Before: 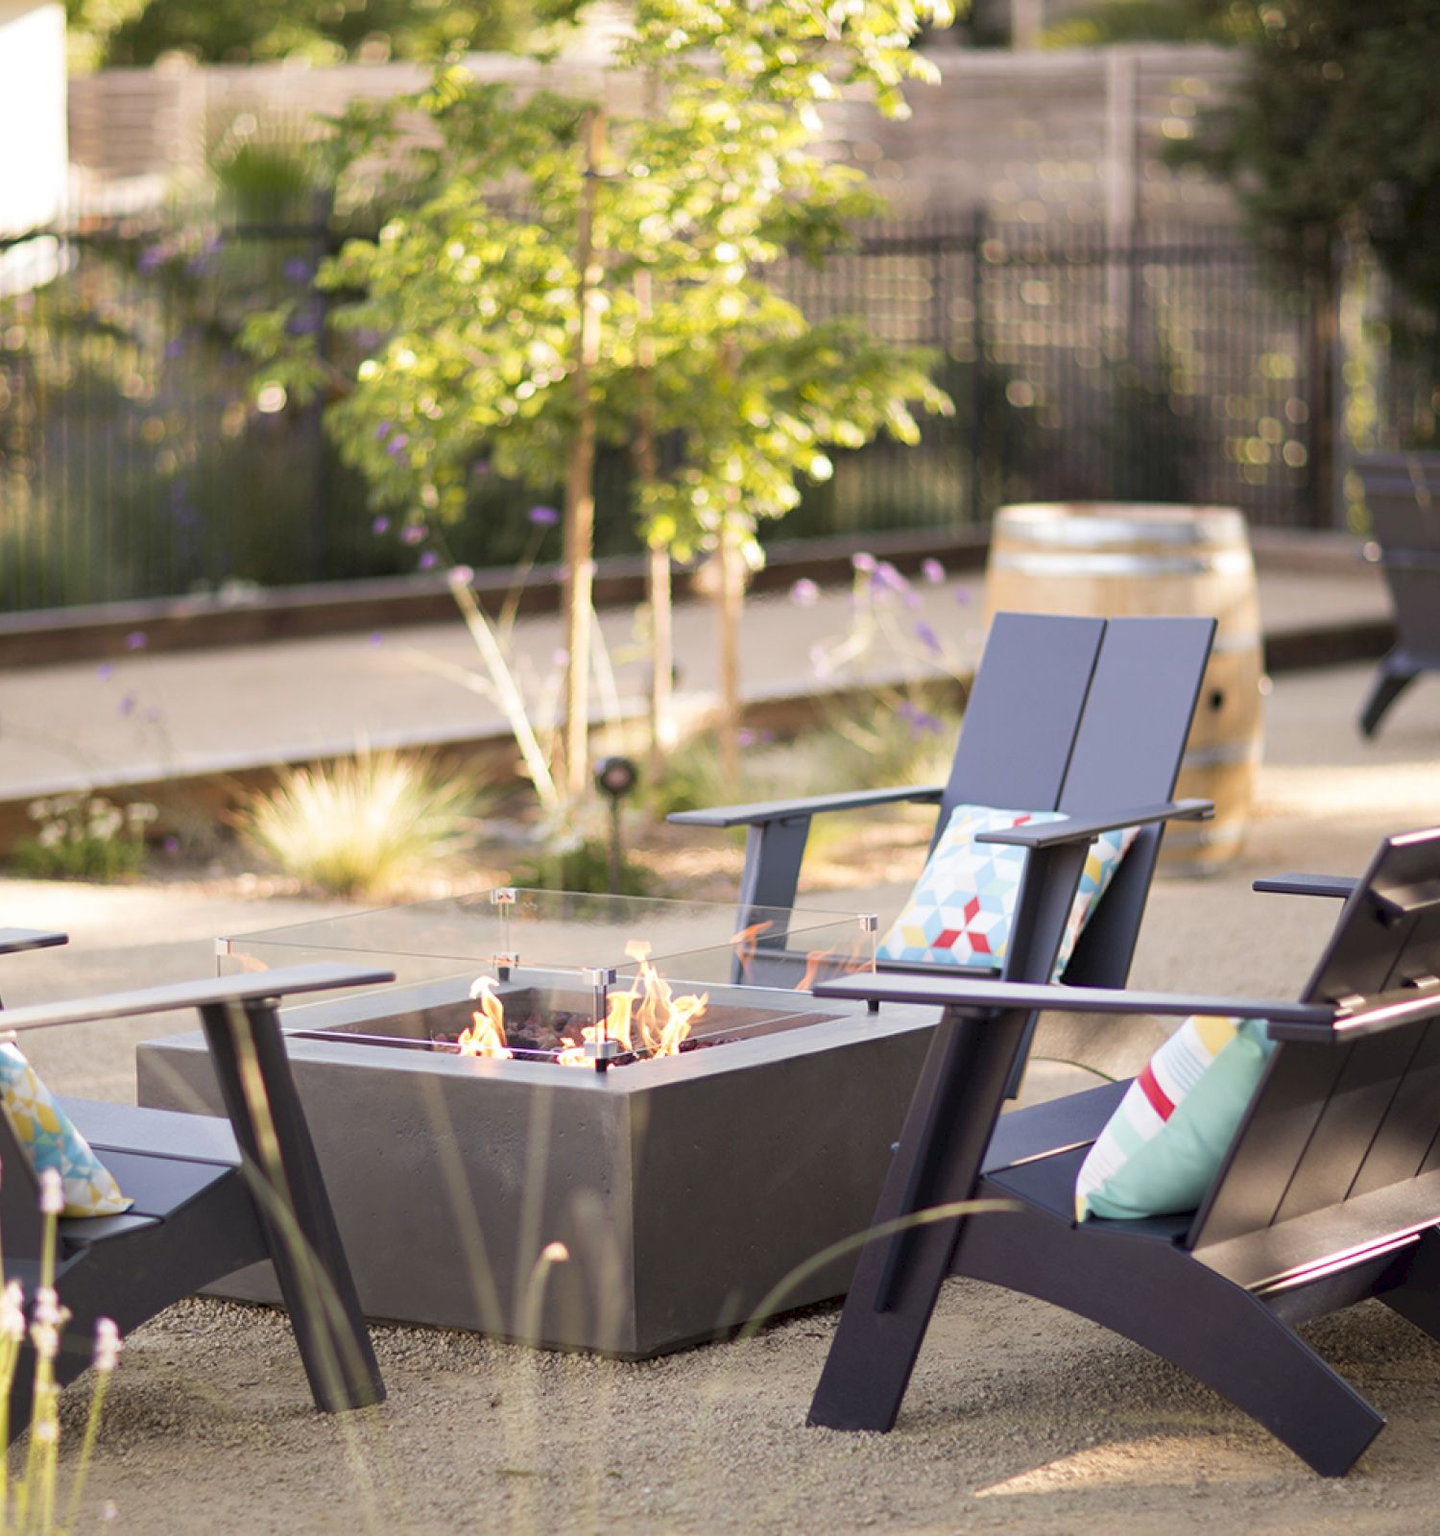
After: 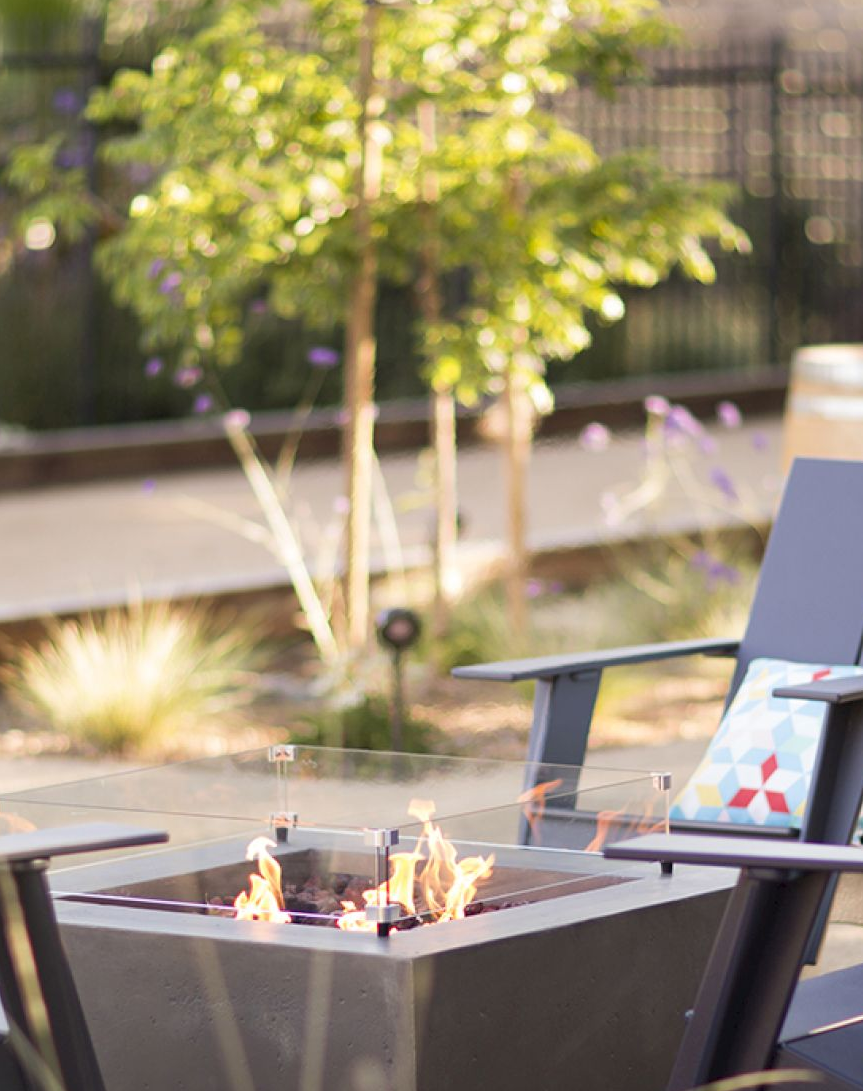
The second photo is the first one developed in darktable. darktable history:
crop: left 16.23%, top 11.277%, right 26.224%, bottom 20.476%
